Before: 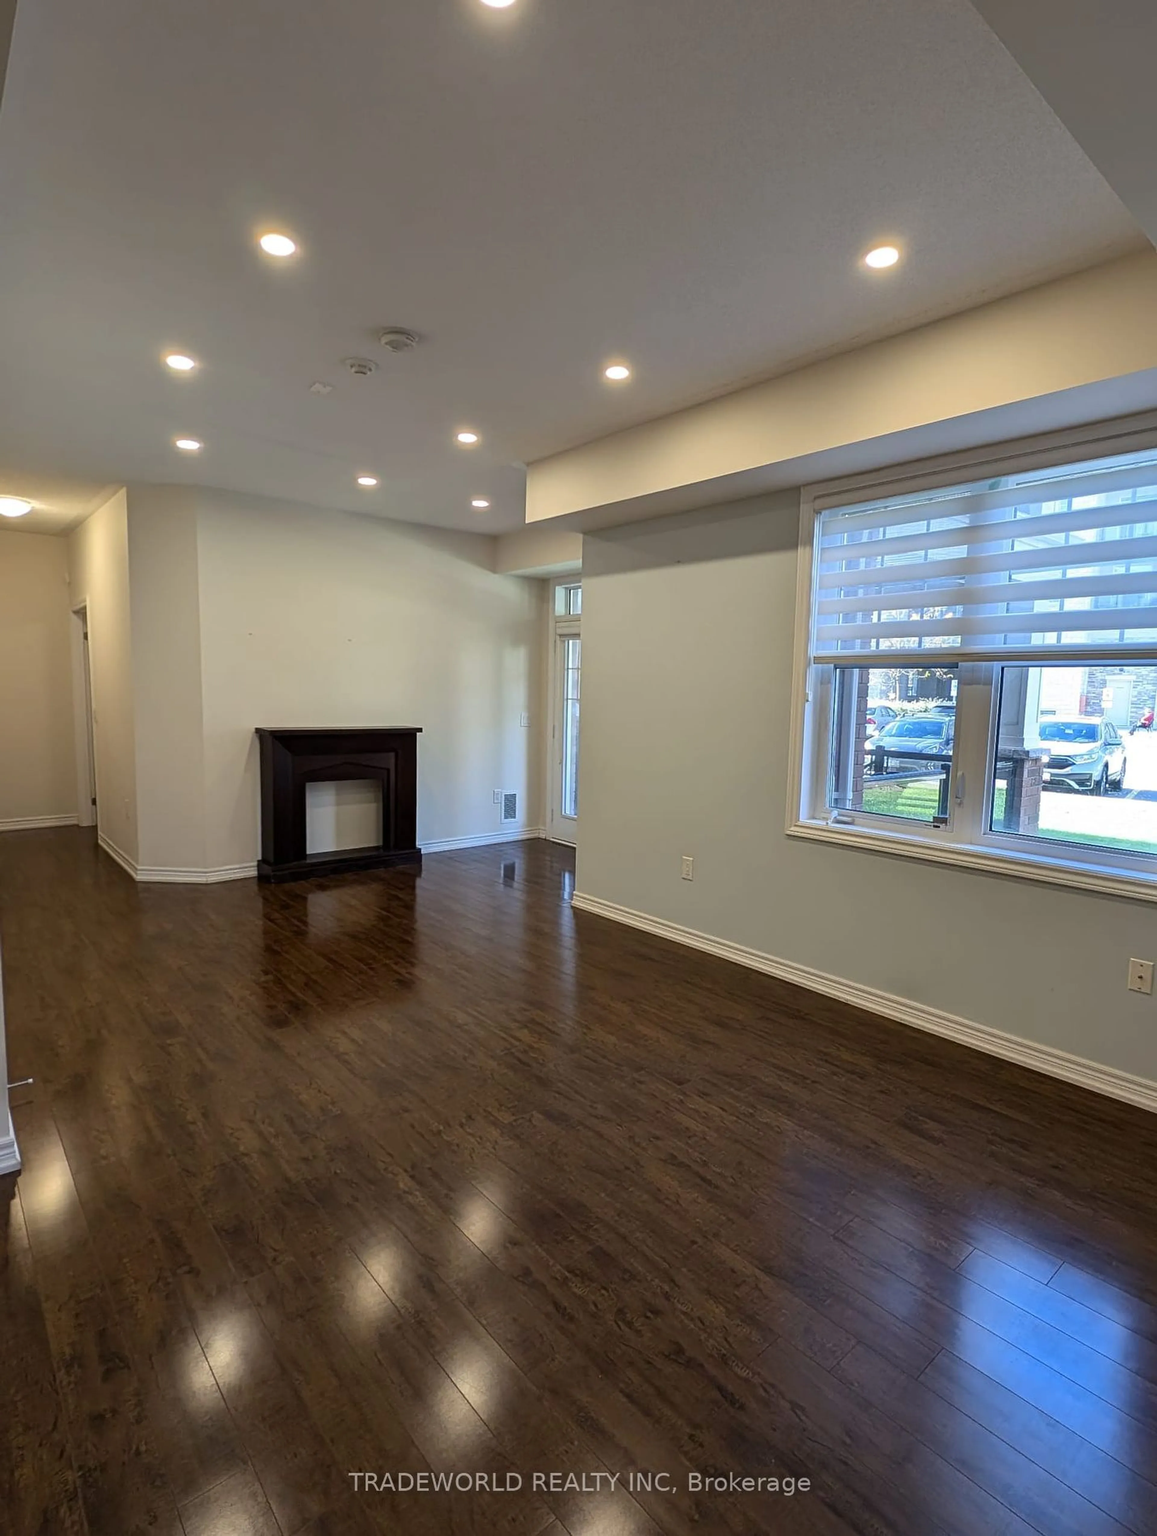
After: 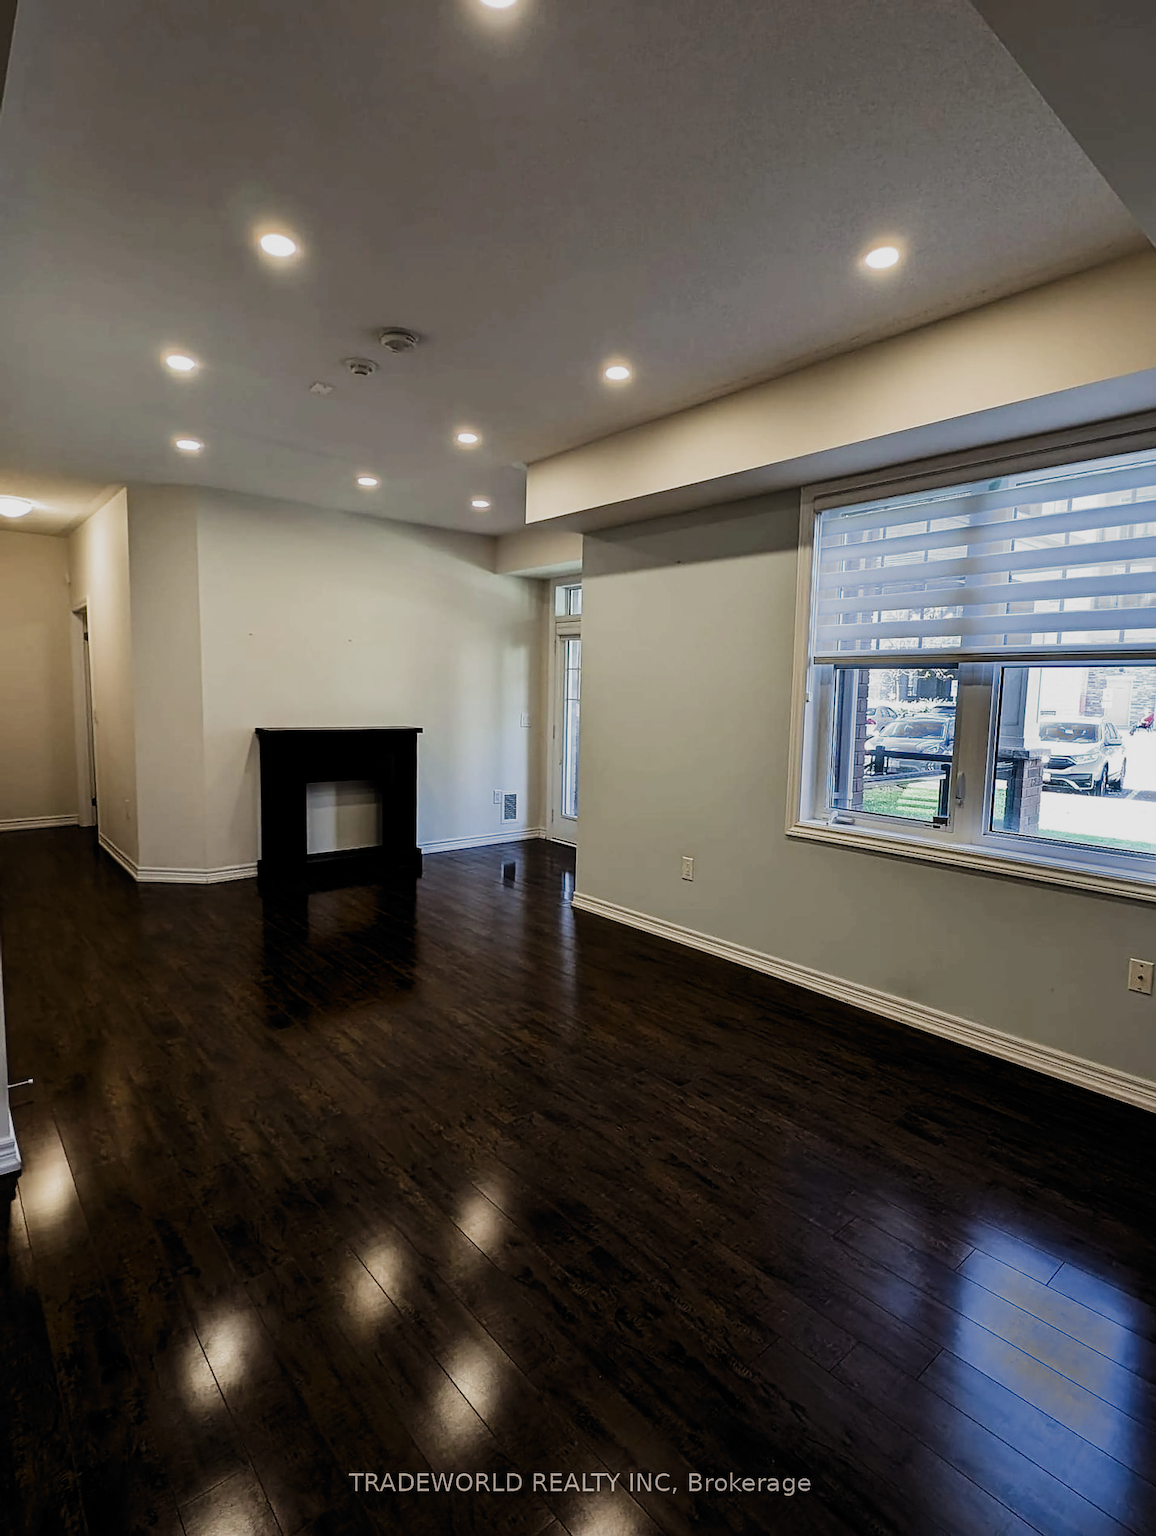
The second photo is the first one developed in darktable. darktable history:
contrast brightness saturation: contrast 0.204, brightness -0.104, saturation 0.102
sharpen: on, module defaults
filmic rgb: black relative exposure -5.15 EV, white relative exposure 3.96 EV, threshold 5.97 EV, hardness 2.88, contrast 1.192, highlights saturation mix -29.77%, add noise in highlights 0, color science v3 (2019), use custom middle-gray values true, contrast in highlights soft, enable highlight reconstruction true
